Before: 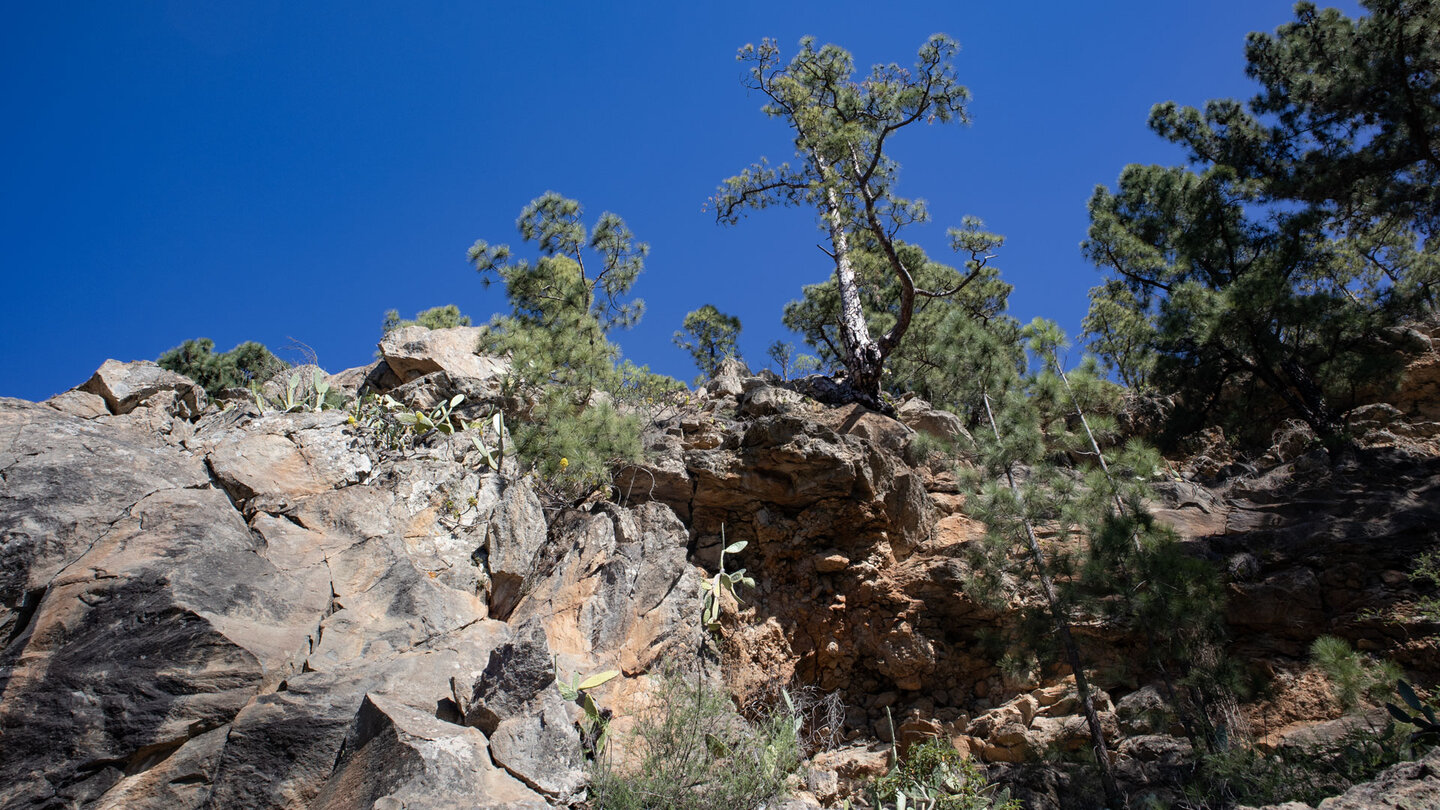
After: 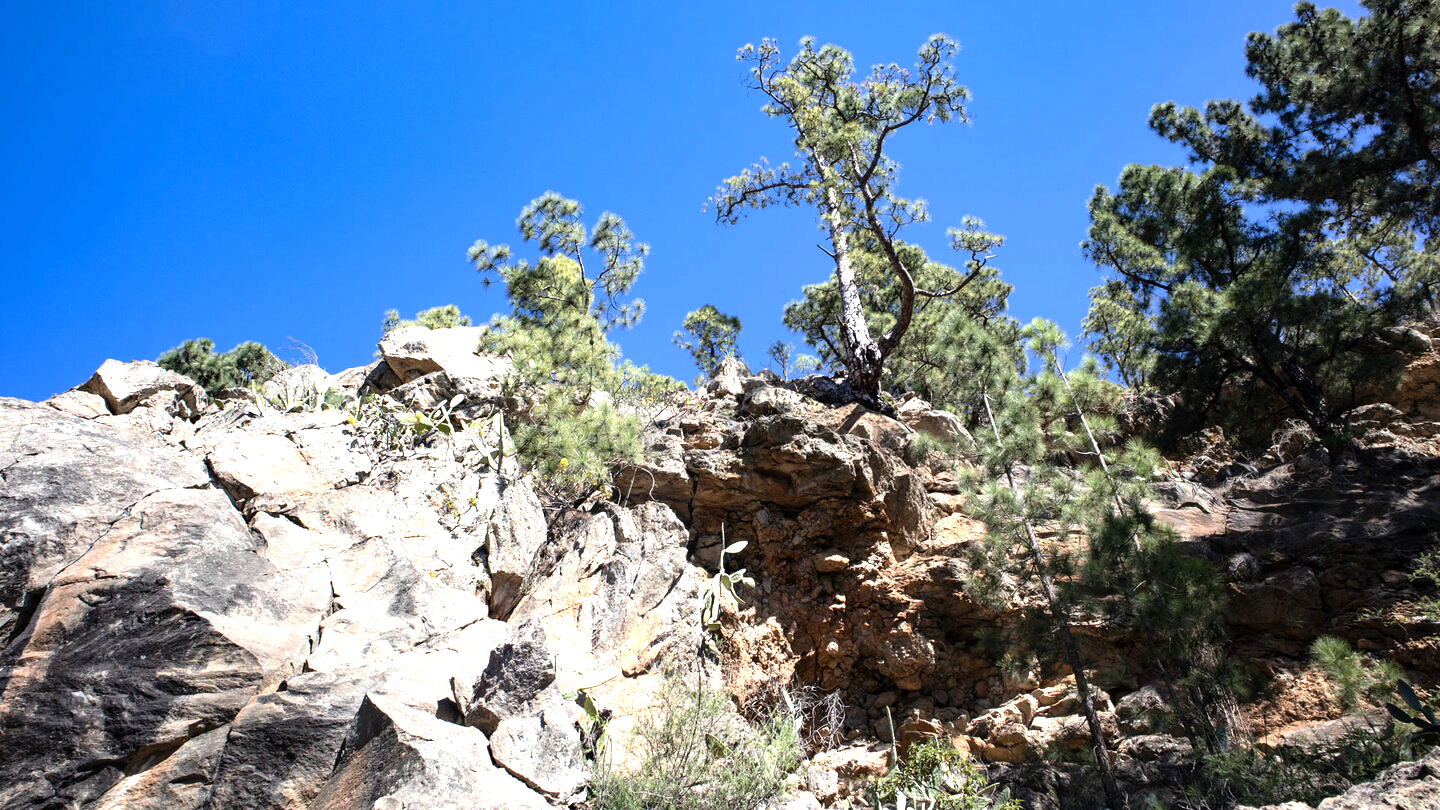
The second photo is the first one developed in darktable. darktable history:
tone equalizer: -8 EV -0.433 EV, -7 EV -0.38 EV, -6 EV -0.338 EV, -5 EV -0.231 EV, -3 EV 0.198 EV, -2 EV 0.305 EV, -1 EV 0.367 EV, +0 EV 0.441 EV, edges refinement/feathering 500, mask exposure compensation -1.57 EV, preserve details no
exposure: exposure 1 EV, compensate highlight preservation false
